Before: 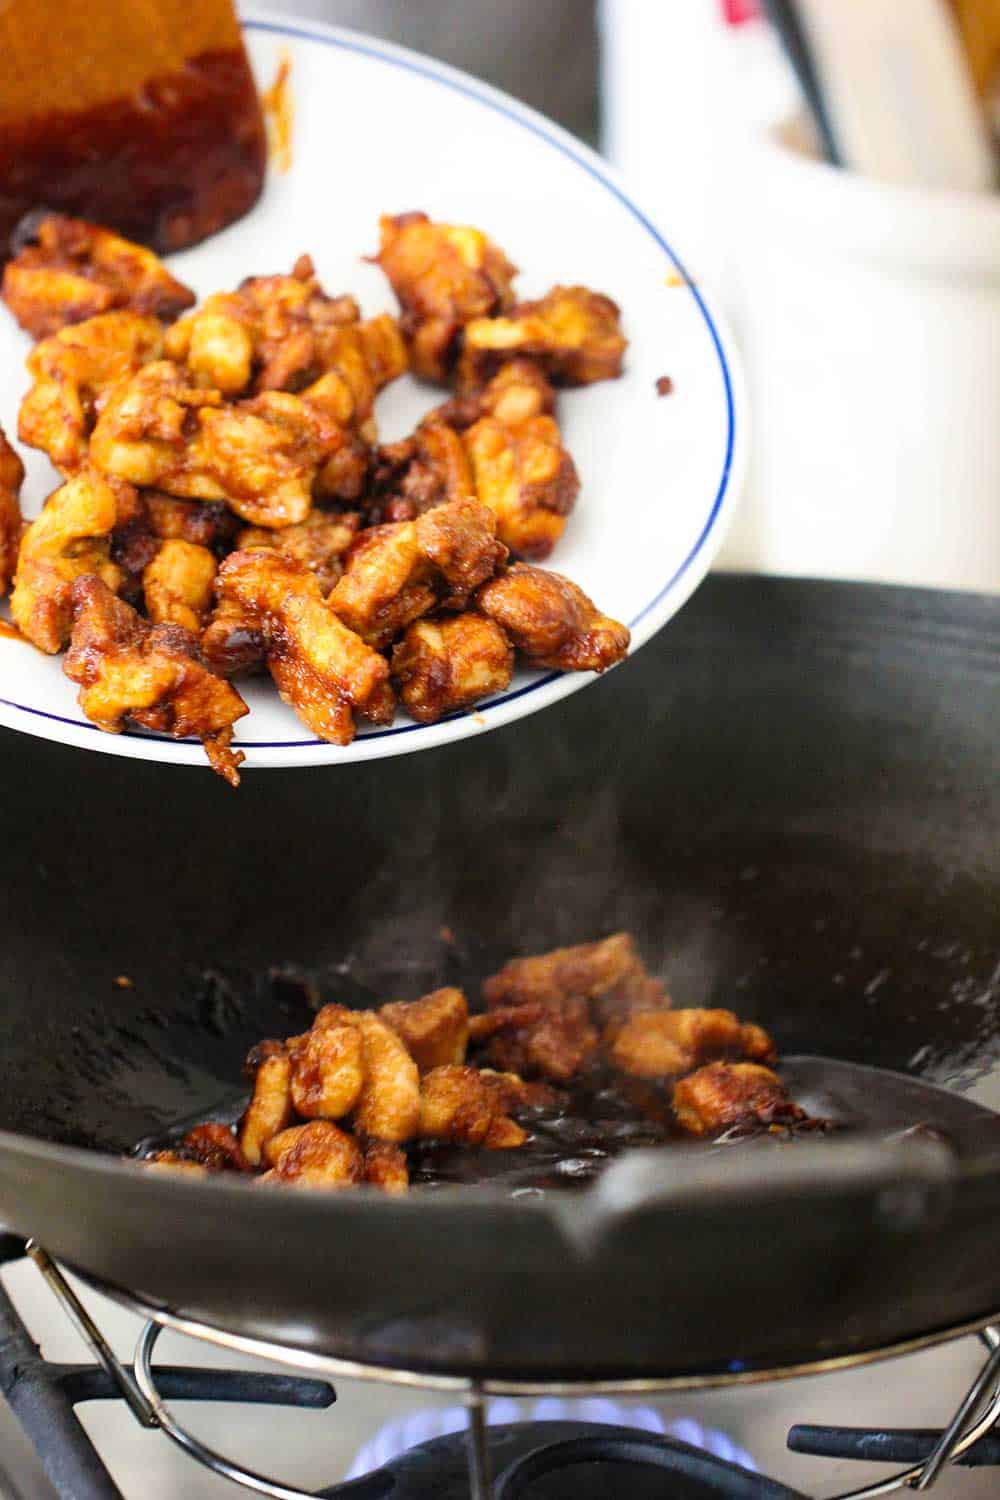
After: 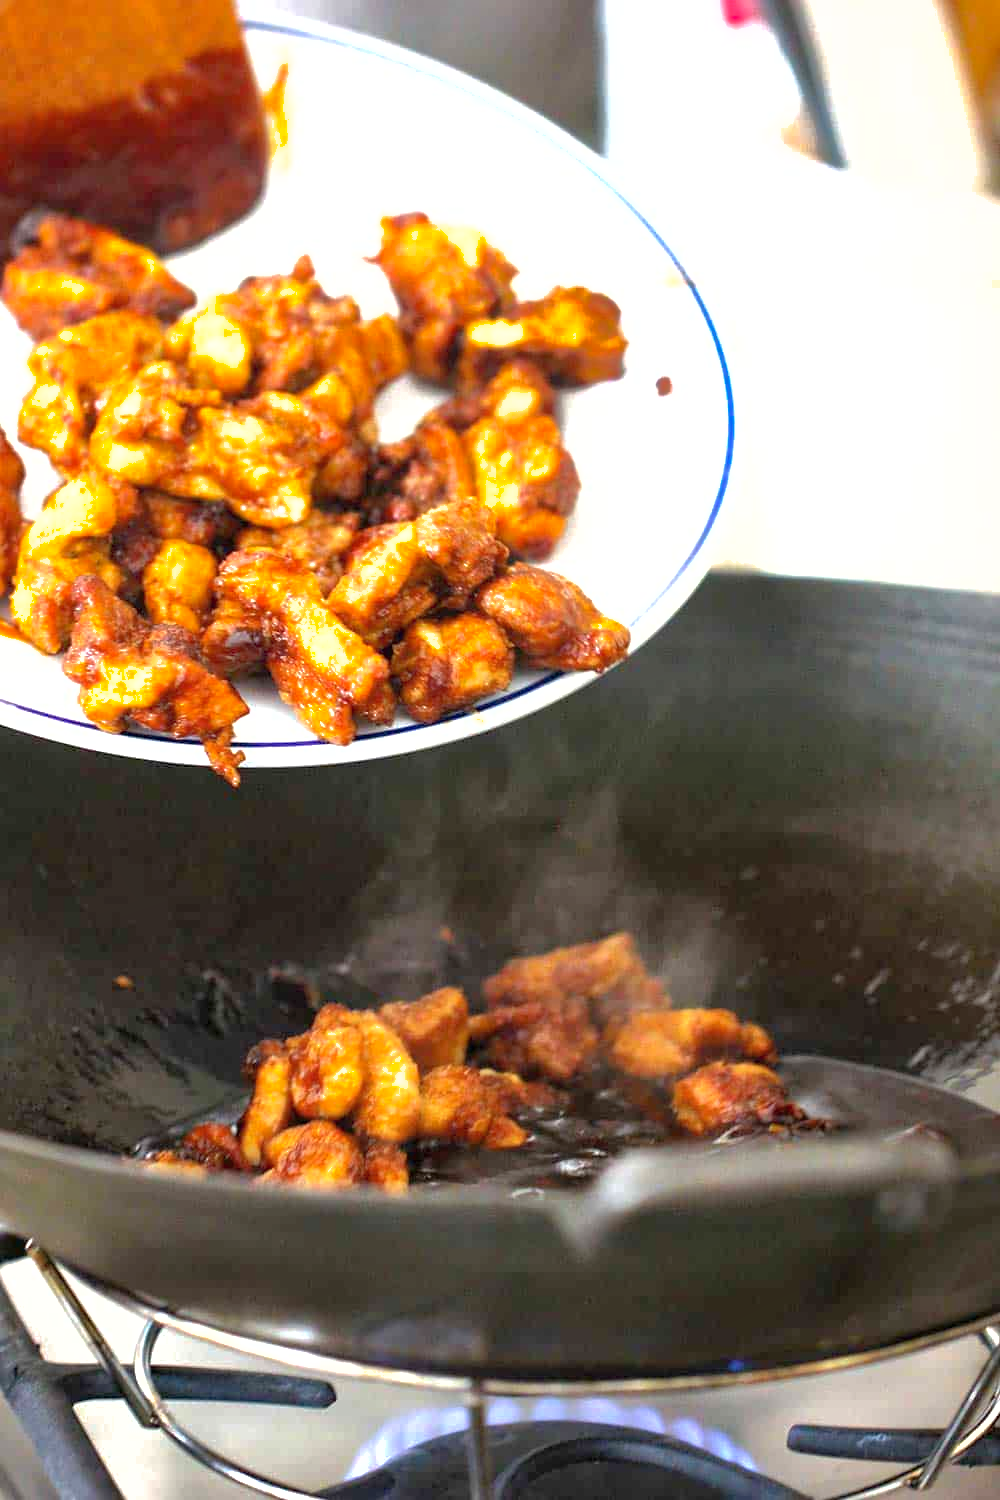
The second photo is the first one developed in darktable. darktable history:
exposure: exposure 0.7 EV, compensate highlight preservation false
shadows and highlights: on, module defaults
